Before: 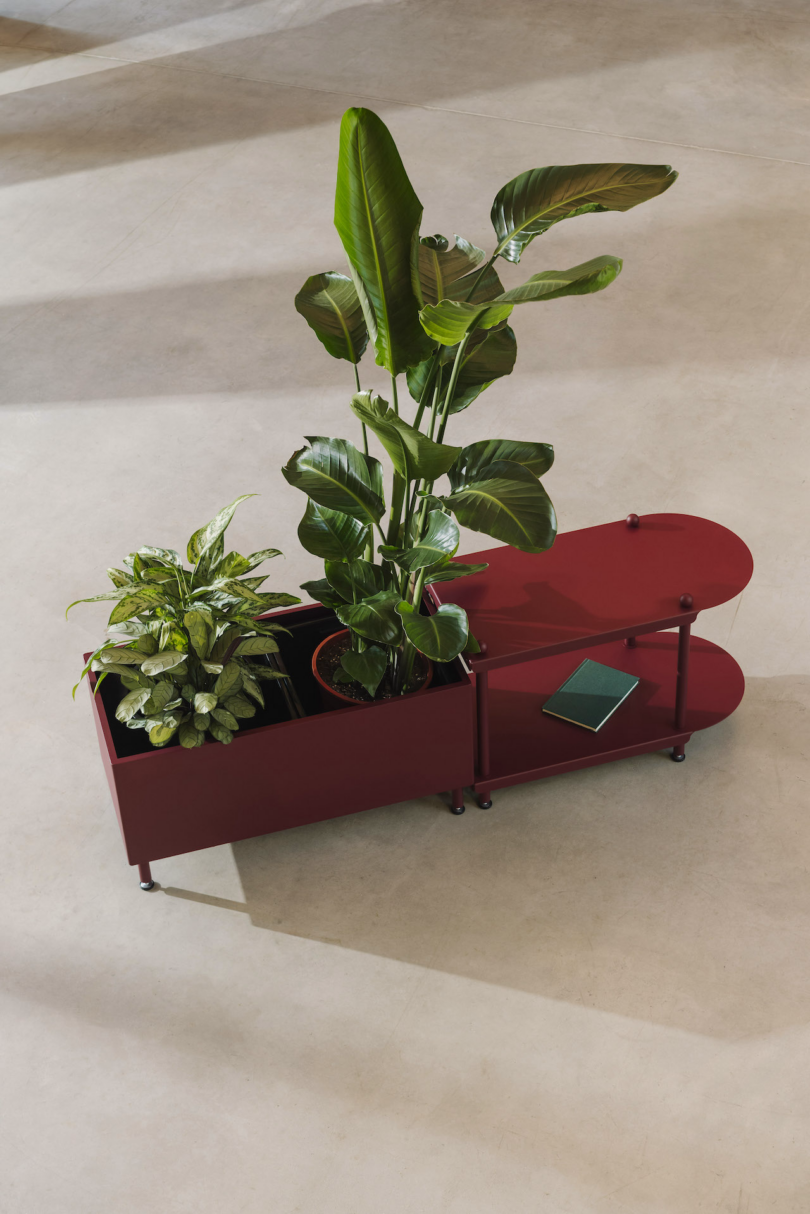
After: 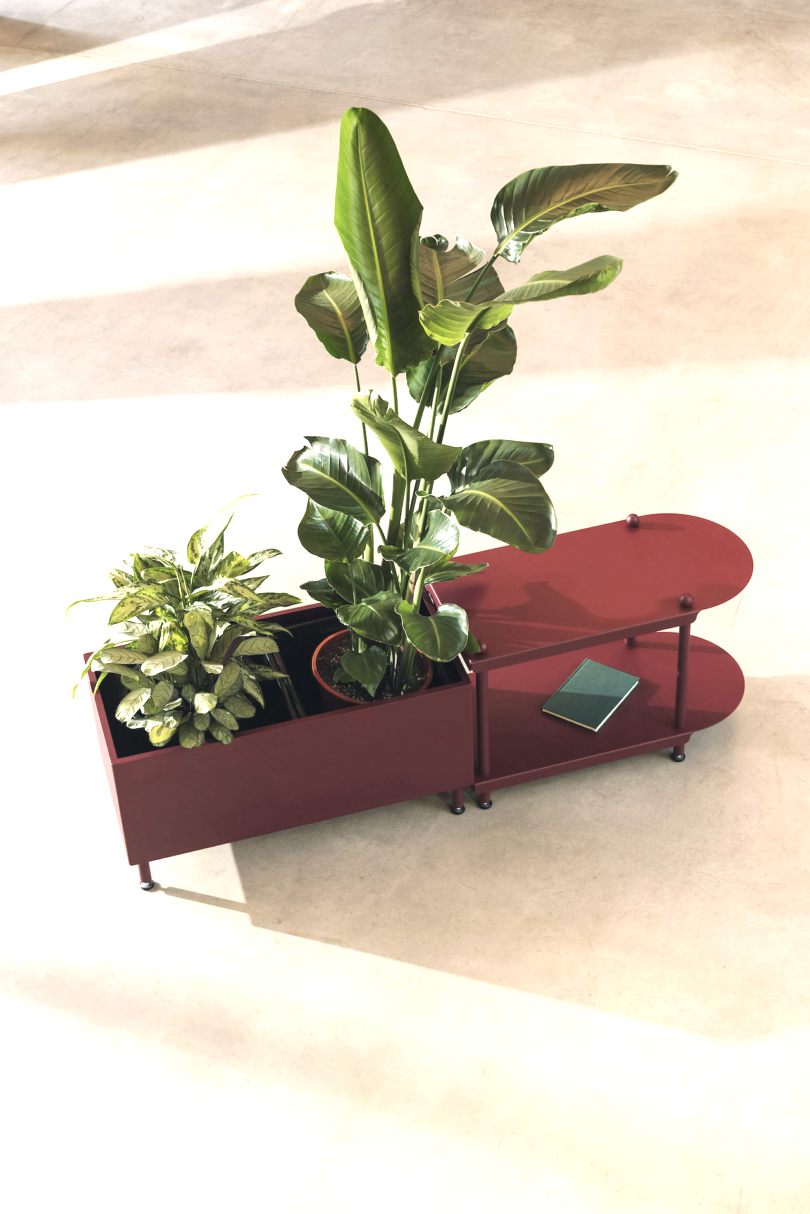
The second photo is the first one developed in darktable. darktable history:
color balance rgb: linear chroma grading › shadows -3%, linear chroma grading › highlights -4%
color correction: highlights a* 2.75, highlights b* 5, shadows a* -2.04, shadows b* -4.84, saturation 0.8
exposure: exposure 1.25 EV, compensate exposure bias true, compensate highlight preservation false
